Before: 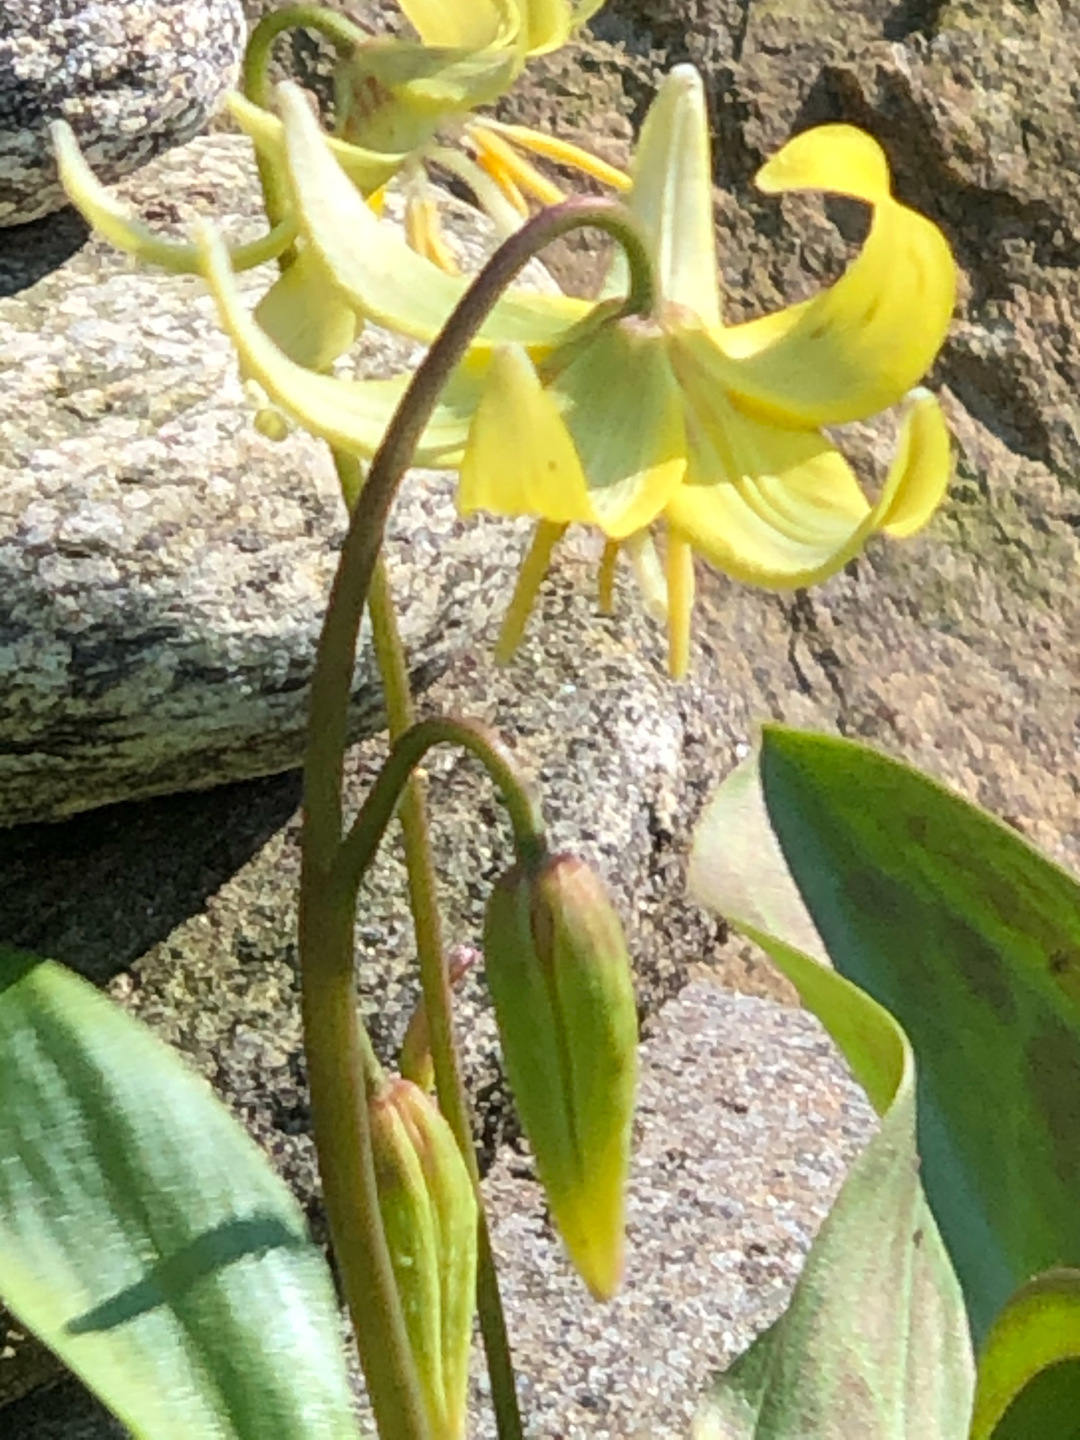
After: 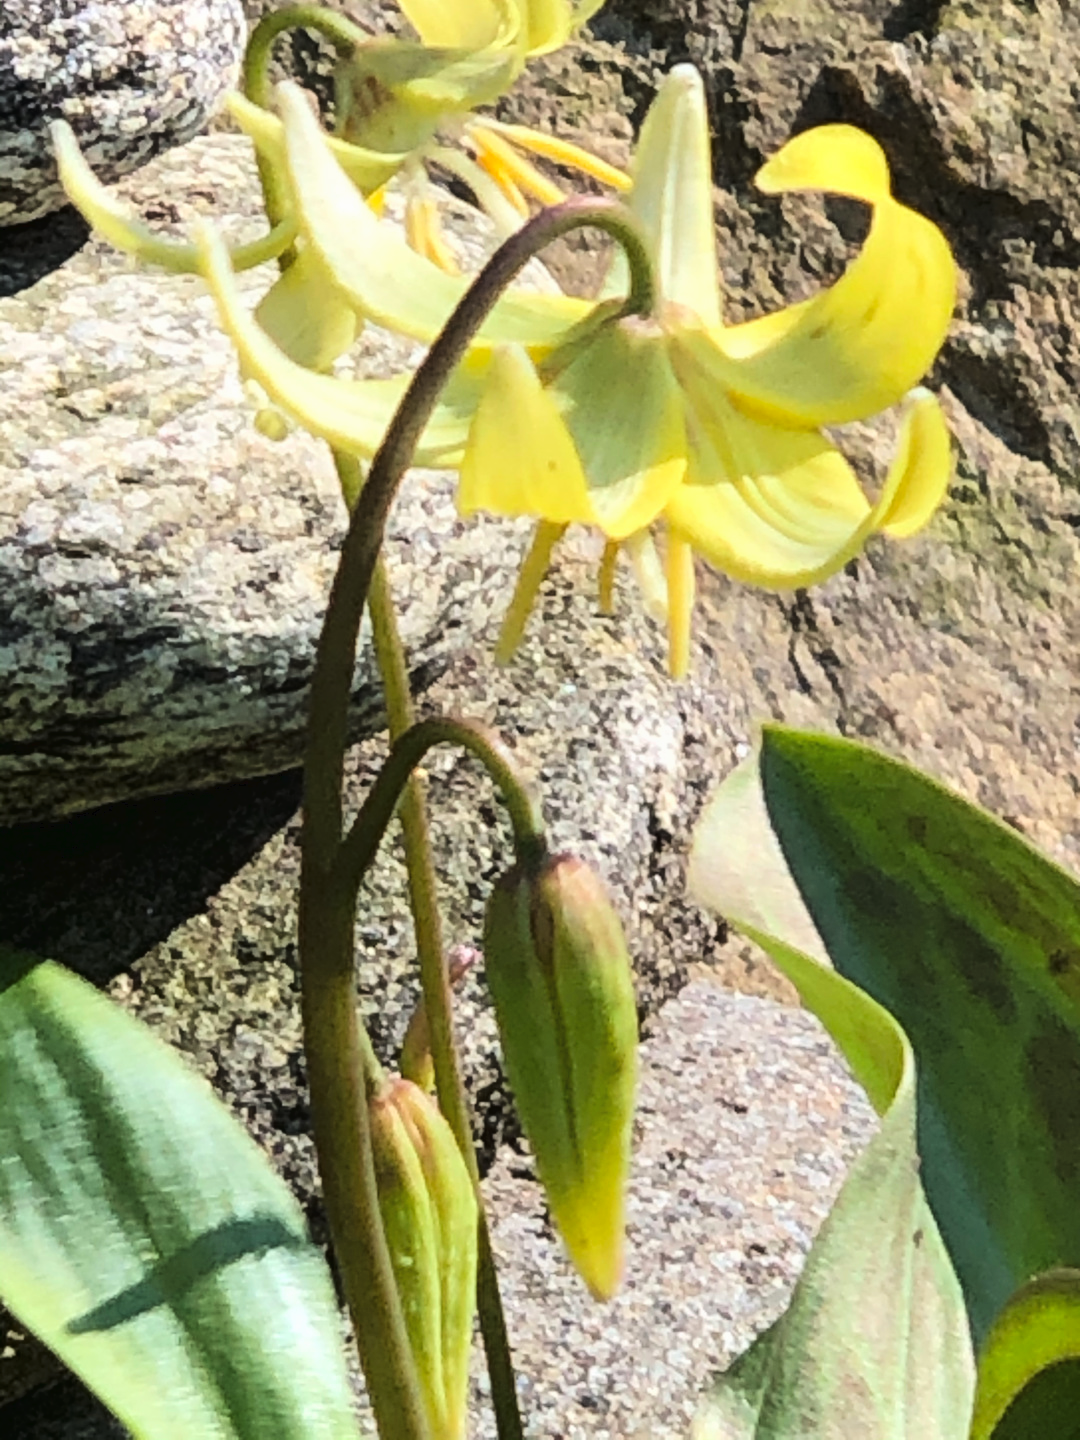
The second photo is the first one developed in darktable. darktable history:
local contrast: mode bilateral grid, contrast 100, coarseness 99, detail 93%, midtone range 0.2
tone curve: curves: ch0 [(0, 0) (0.003, 0.02) (0.011, 0.021) (0.025, 0.022) (0.044, 0.023) (0.069, 0.026) (0.1, 0.04) (0.136, 0.06) (0.177, 0.092) (0.224, 0.127) (0.277, 0.176) (0.335, 0.258) (0.399, 0.349) (0.468, 0.444) (0.543, 0.546) (0.623, 0.649) (0.709, 0.754) (0.801, 0.842) (0.898, 0.922) (1, 1)], color space Lab, linked channels, preserve colors none
